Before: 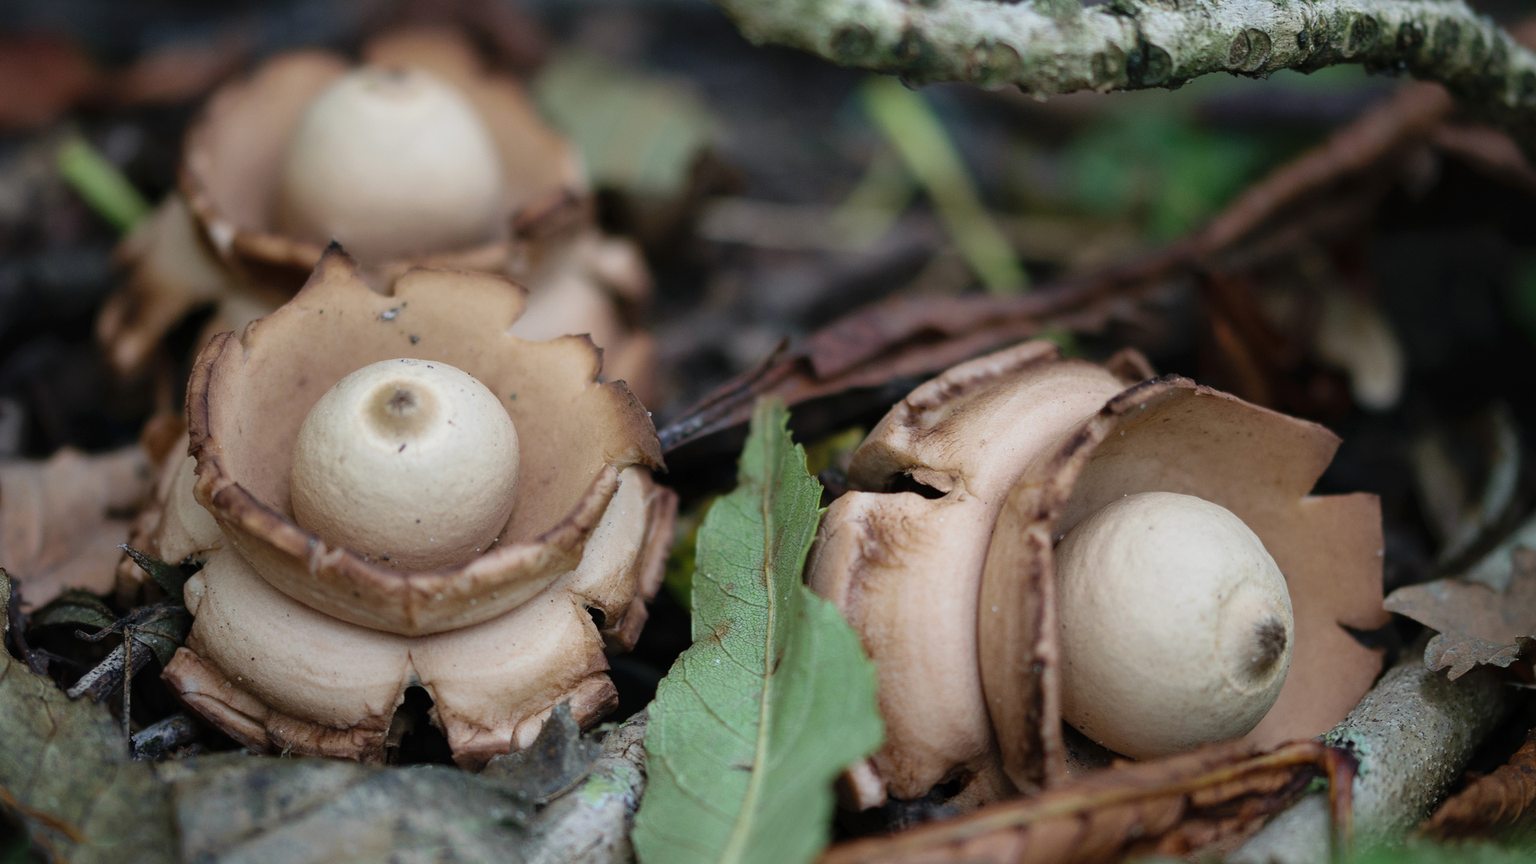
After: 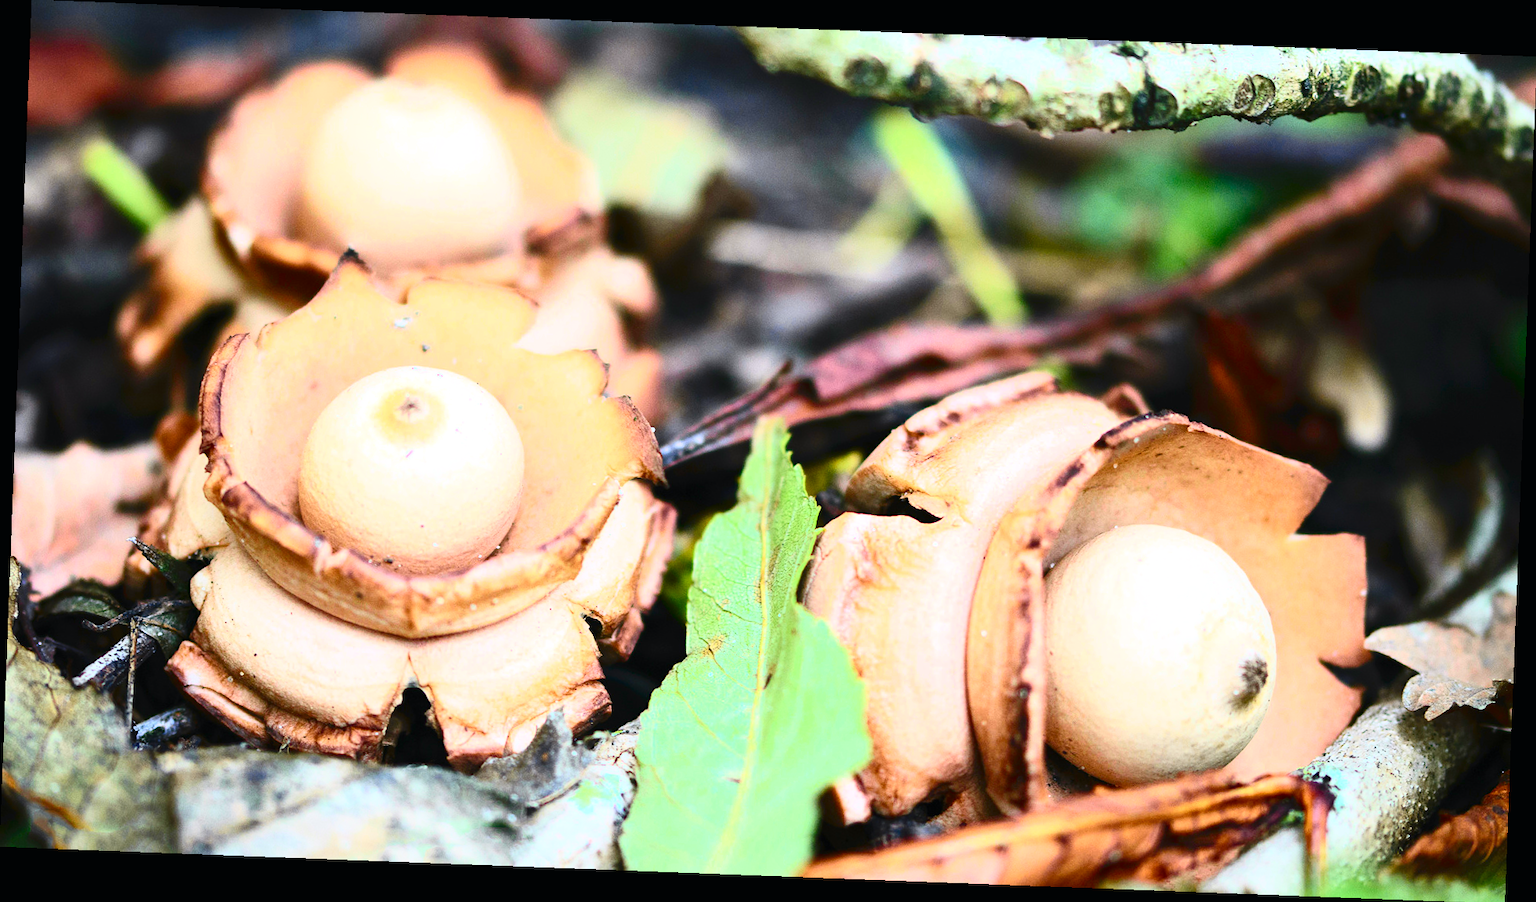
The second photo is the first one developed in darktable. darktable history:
contrast brightness saturation: contrast 0.2, brightness 0.16, saturation 0.22
white balance: red 1.004, blue 1.024
rotate and perspective: rotation 2.17°, automatic cropping off
exposure: black level correction 0, exposure 1 EV, compensate exposure bias true, compensate highlight preservation false
tone curve: curves: ch0 [(0, 0) (0.187, 0.12) (0.384, 0.363) (0.577, 0.681) (0.735, 0.881) (0.864, 0.959) (1, 0.987)]; ch1 [(0, 0) (0.402, 0.36) (0.476, 0.466) (0.501, 0.501) (0.518, 0.514) (0.564, 0.614) (0.614, 0.664) (0.741, 0.829) (1, 1)]; ch2 [(0, 0) (0.429, 0.387) (0.483, 0.481) (0.503, 0.501) (0.522, 0.531) (0.564, 0.605) (0.615, 0.697) (0.702, 0.774) (1, 0.895)], color space Lab, independent channels
